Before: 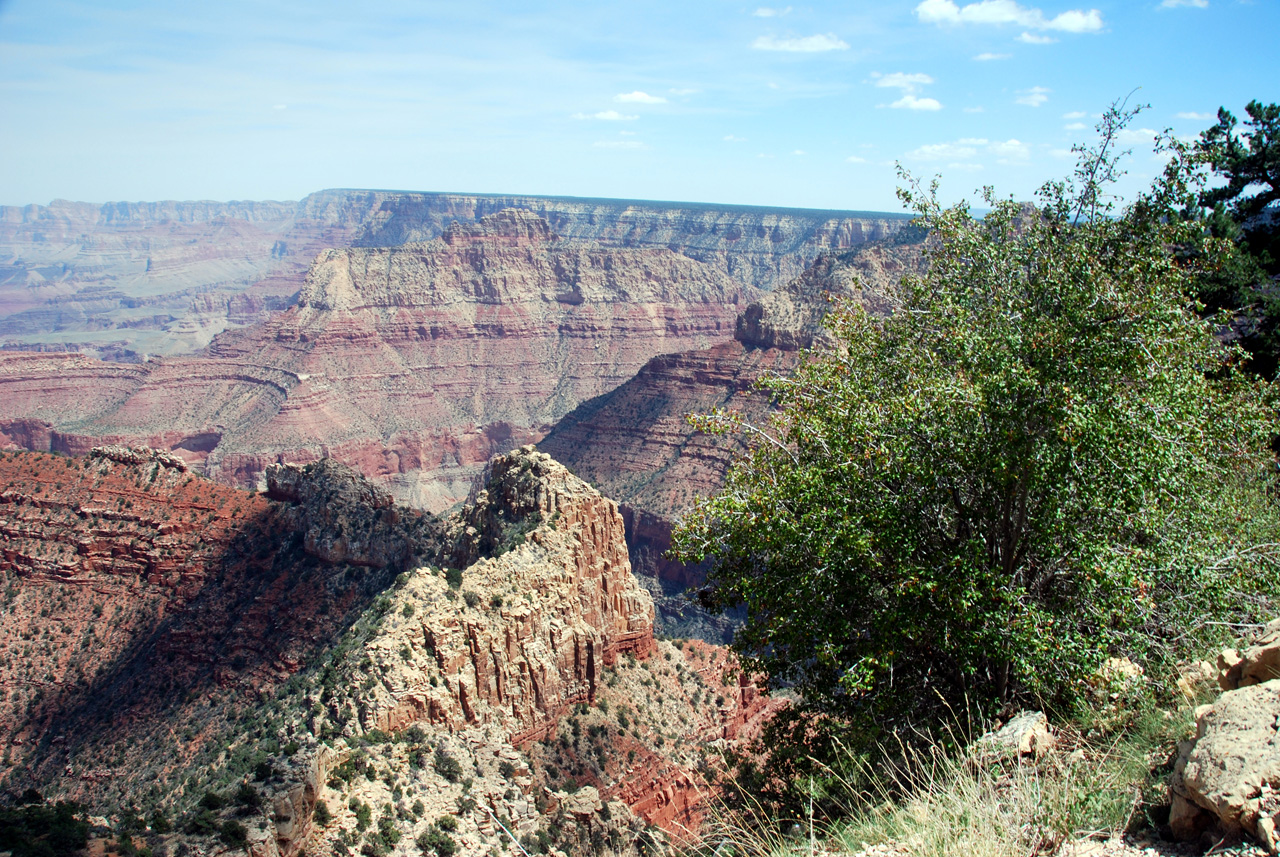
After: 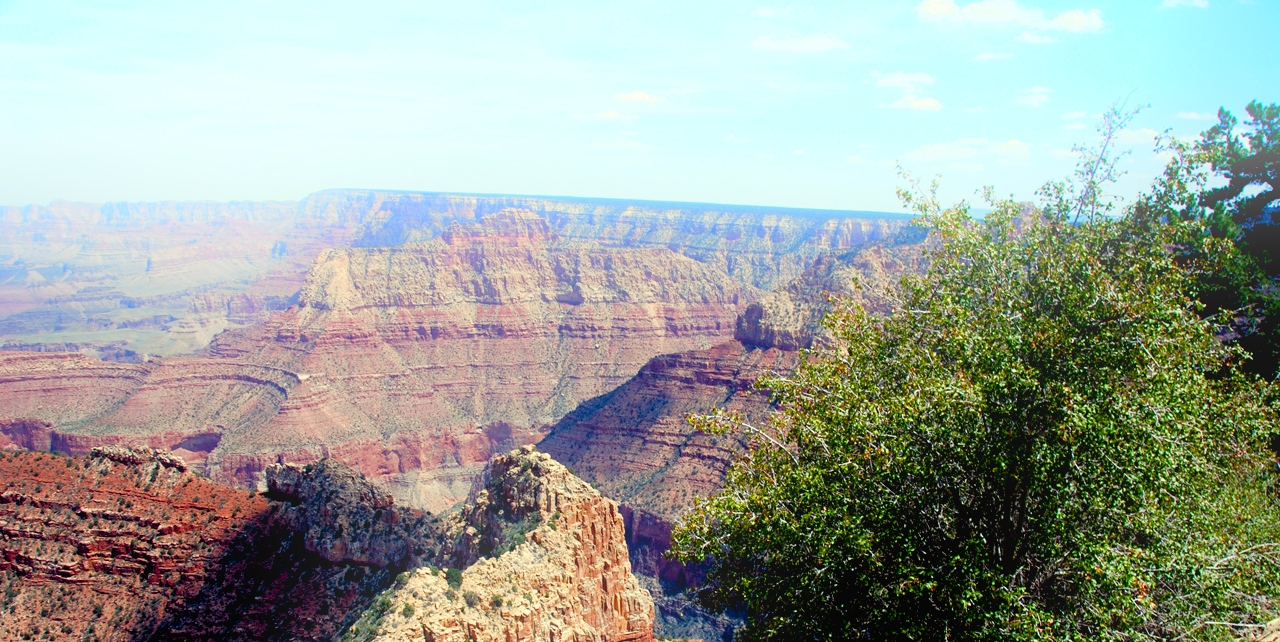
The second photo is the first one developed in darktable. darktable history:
bloom: on, module defaults
crop: bottom 24.988%
color balance rgb: shadows lift › chroma 3%, shadows lift › hue 280.8°, power › hue 330°, highlights gain › chroma 3%, highlights gain › hue 75.6°, global offset › luminance -1%, perceptual saturation grading › global saturation 20%, perceptual saturation grading › highlights -25%, perceptual saturation grading › shadows 50%, global vibrance 20%
